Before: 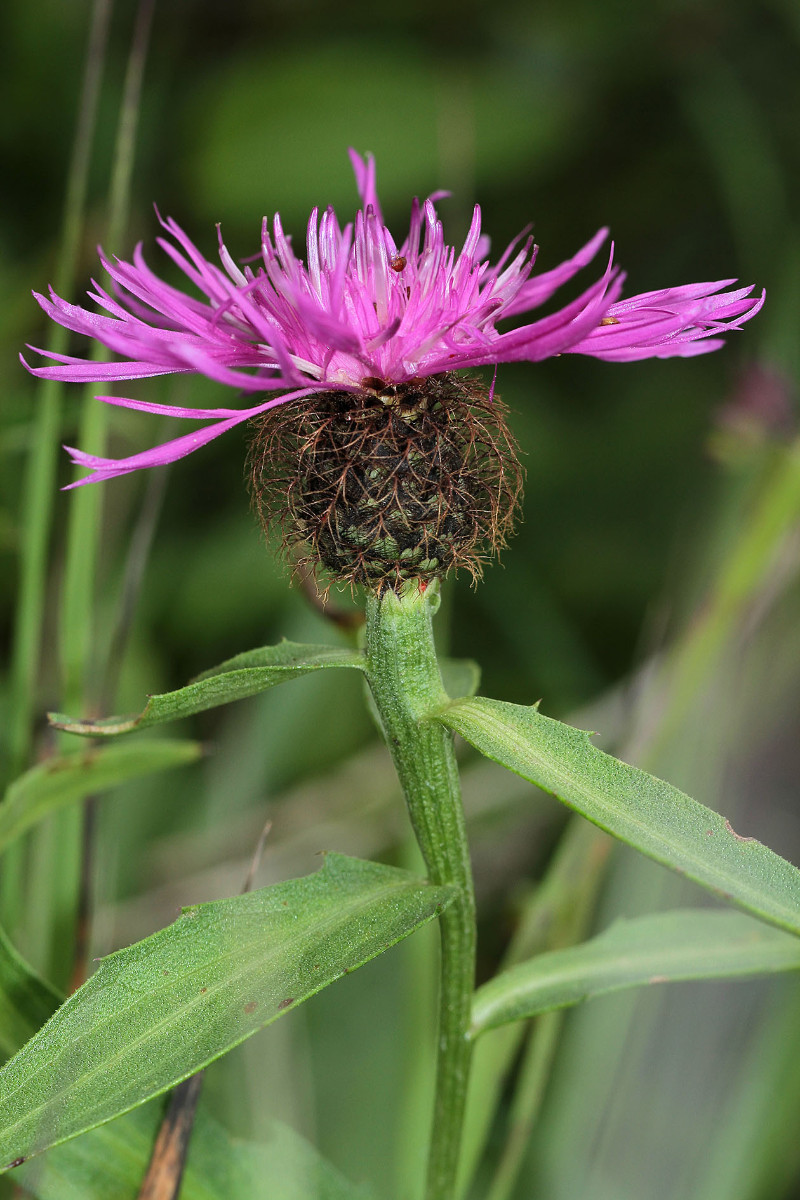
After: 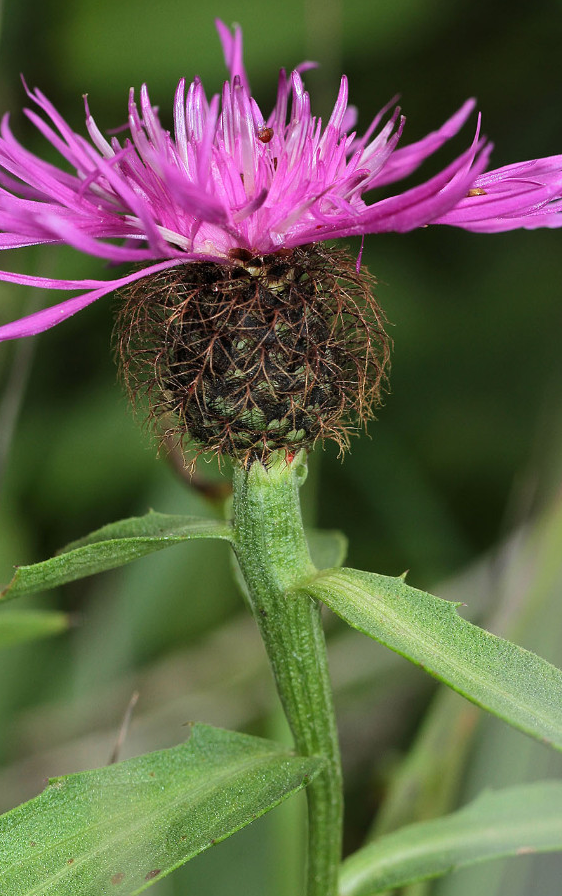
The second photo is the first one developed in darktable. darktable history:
crop and rotate: left 16.654%, top 10.787%, right 12.995%, bottom 14.514%
